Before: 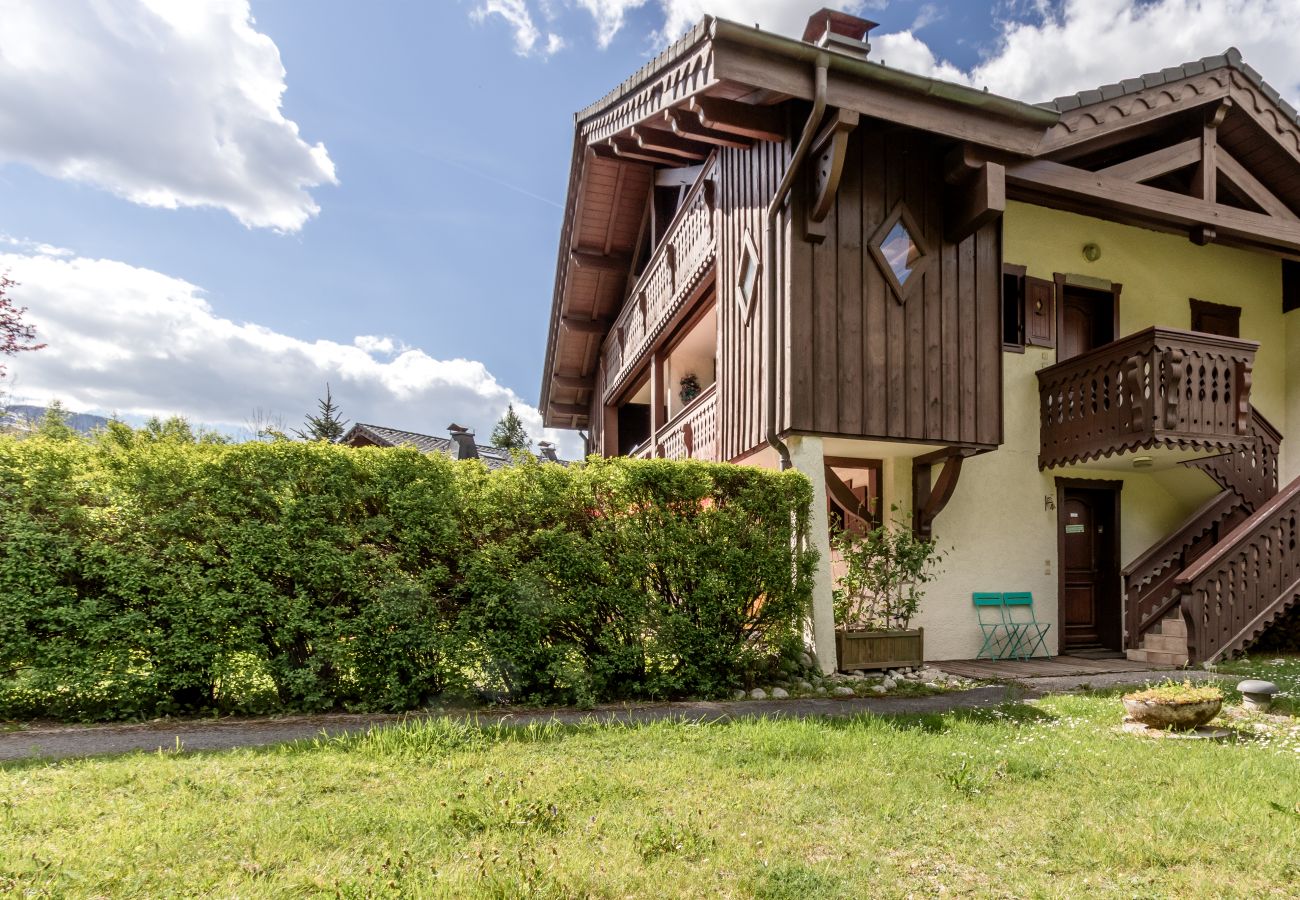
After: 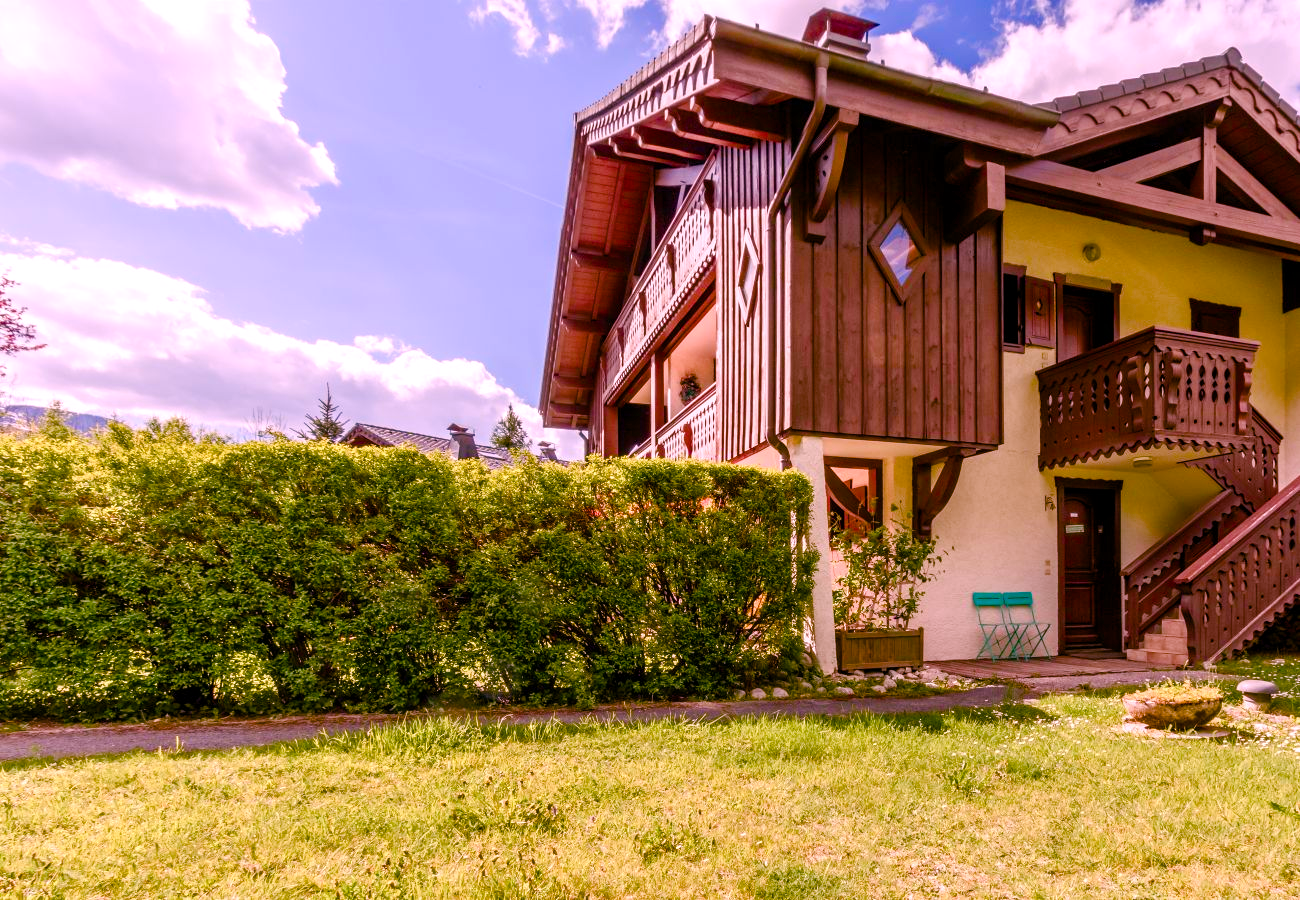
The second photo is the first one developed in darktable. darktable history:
color balance rgb: perceptual saturation grading › global saturation 24.74%, perceptual saturation grading › highlights -51.22%, perceptual saturation grading › mid-tones 19.16%, perceptual saturation grading › shadows 60.98%, global vibrance 50%
white balance: red 1.188, blue 1.11
